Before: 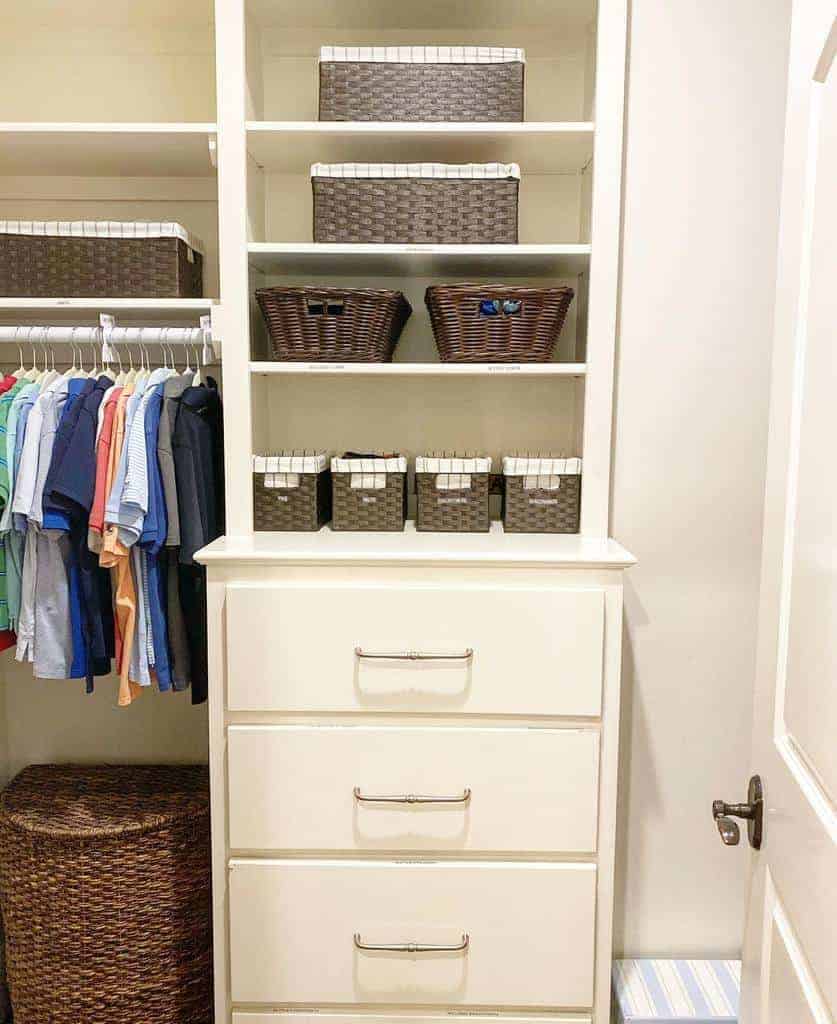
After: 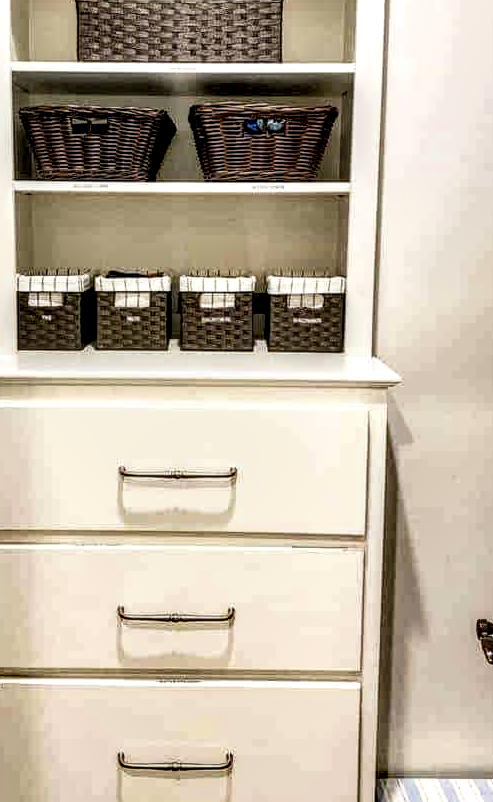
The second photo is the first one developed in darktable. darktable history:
crop and rotate: left 28.336%, top 17.753%, right 12.699%, bottom 3.846%
local contrast: highlights 16%, detail 186%
shadows and highlights: low approximation 0.01, soften with gaussian
filmic rgb: black relative exposure -6.24 EV, white relative exposure 2.79 EV, threshold 5.99 EV, target black luminance 0%, hardness 4.6, latitude 67.99%, contrast 1.294, shadows ↔ highlights balance -3.2%, enable highlight reconstruction true
